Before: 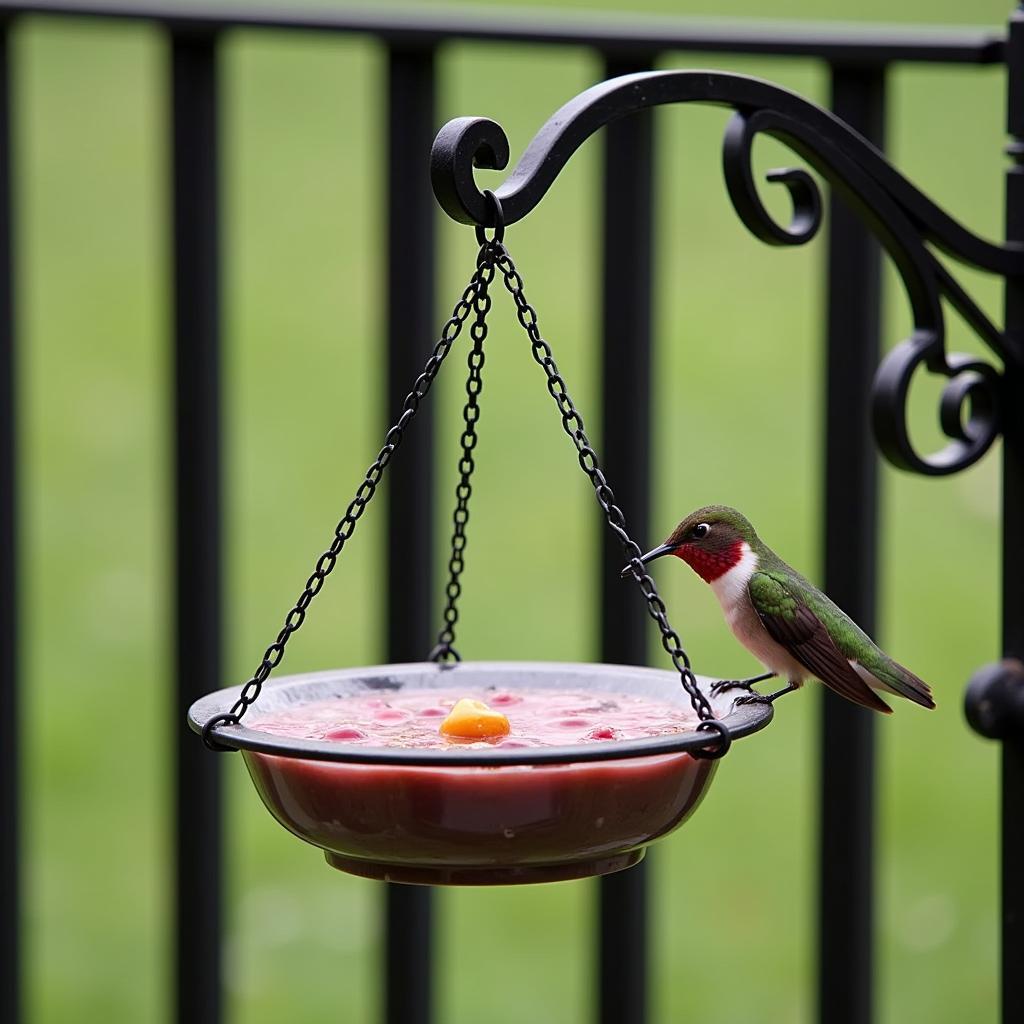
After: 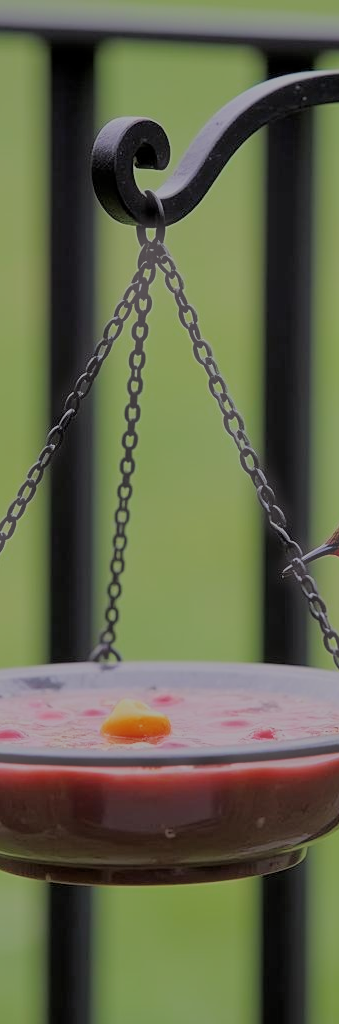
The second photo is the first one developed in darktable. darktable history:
crop: left 33.166%, right 33.702%
haze removal: strength -0.095, compatibility mode true, adaptive false
filmic rgb: black relative exposure -8.03 EV, white relative exposure 8.06 EV, target black luminance 0%, hardness 2.51, latitude 76.36%, contrast 0.563, shadows ↔ highlights balance 0.01%, color science v6 (2022)
